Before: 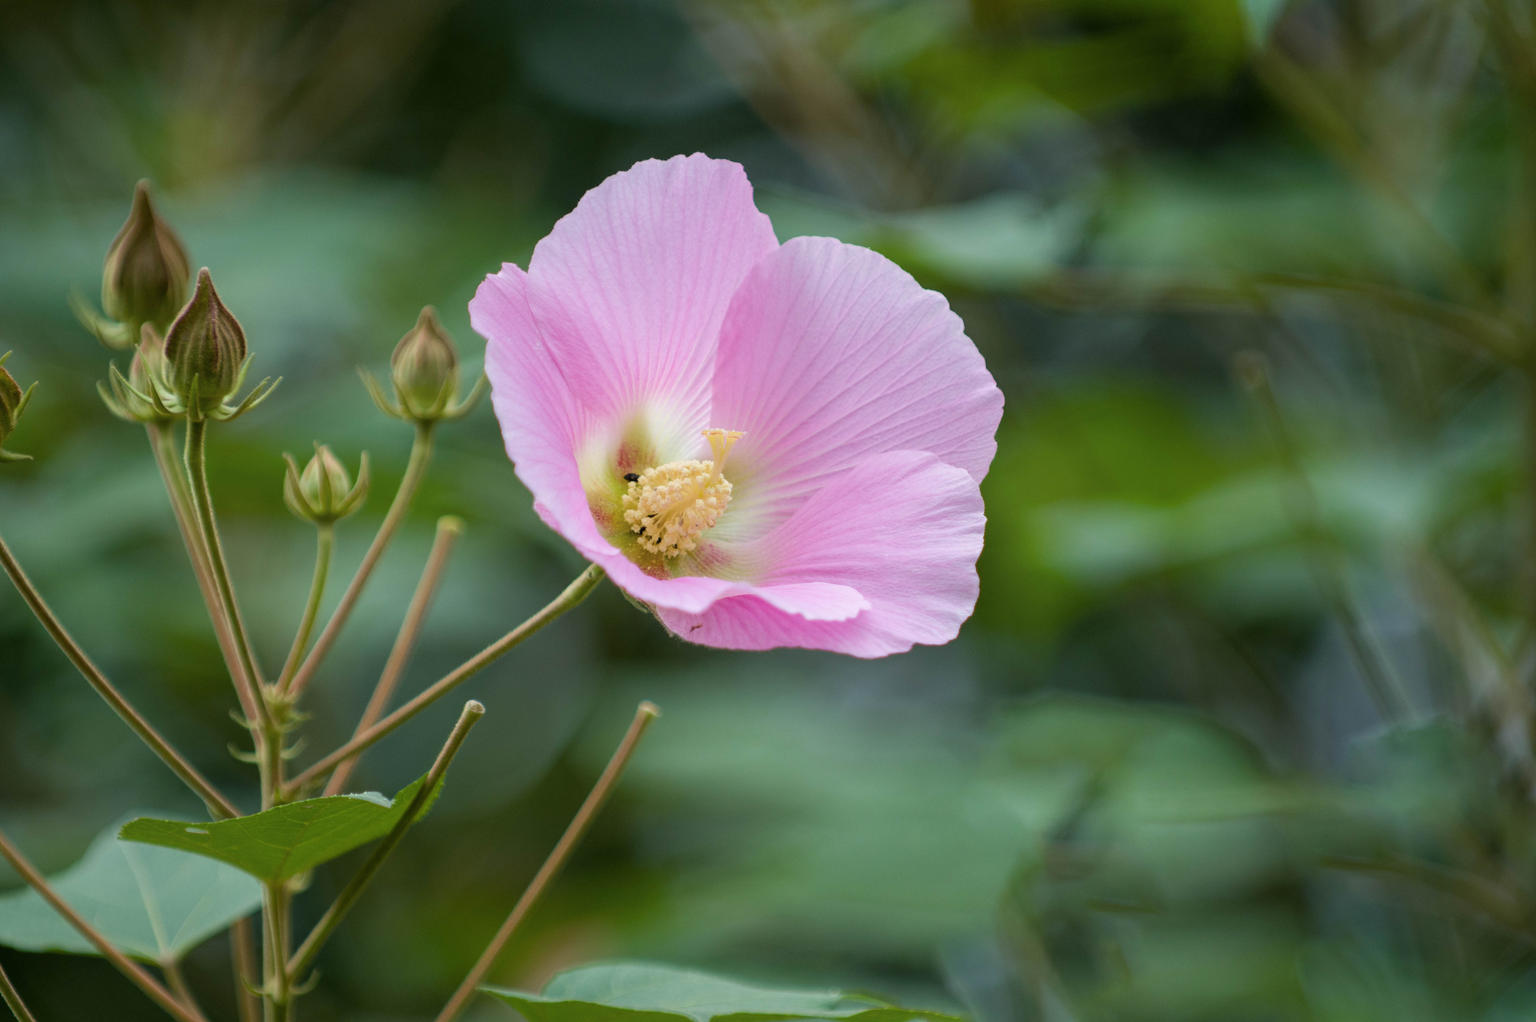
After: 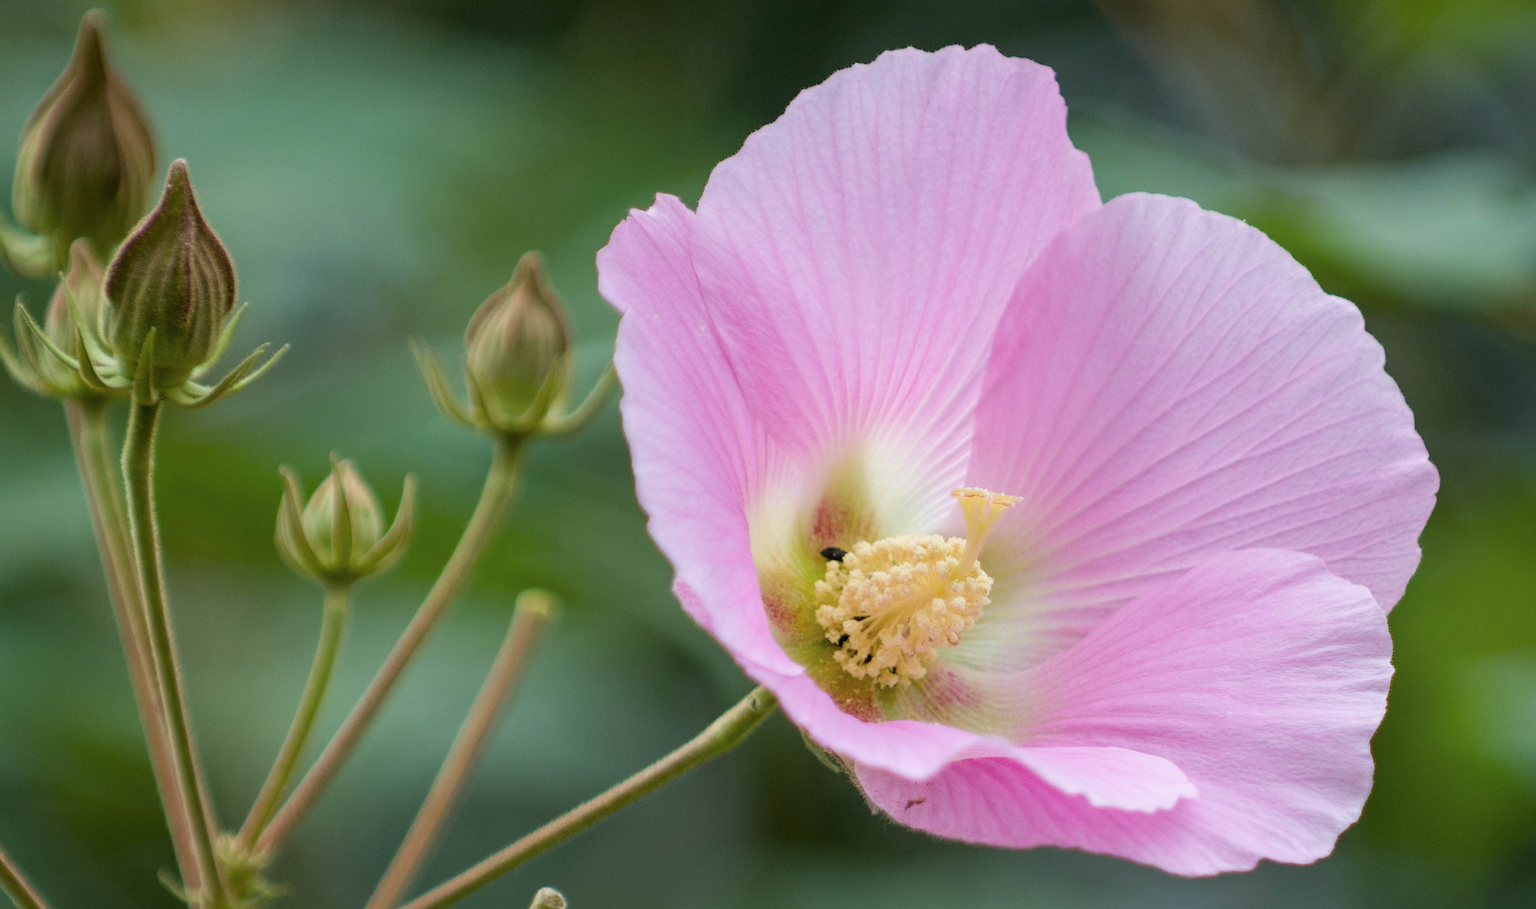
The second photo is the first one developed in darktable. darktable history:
crop and rotate: angle -4.99°, left 2.122%, top 6.945%, right 27.566%, bottom 30.519%
tone equalizer: on, module defaults
